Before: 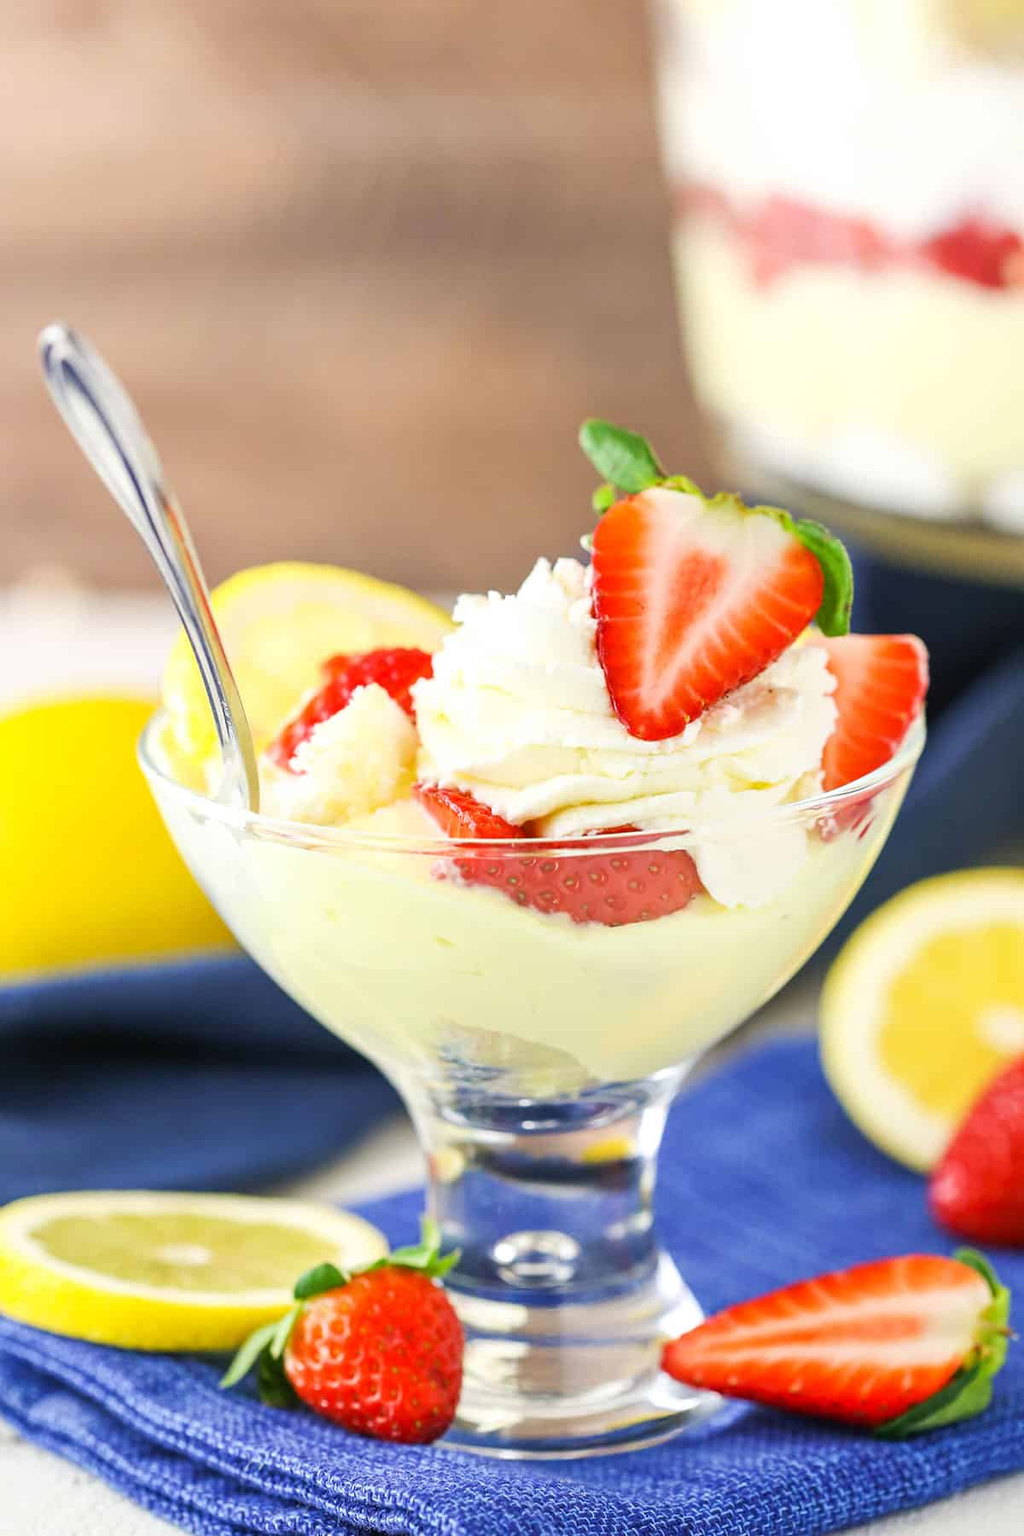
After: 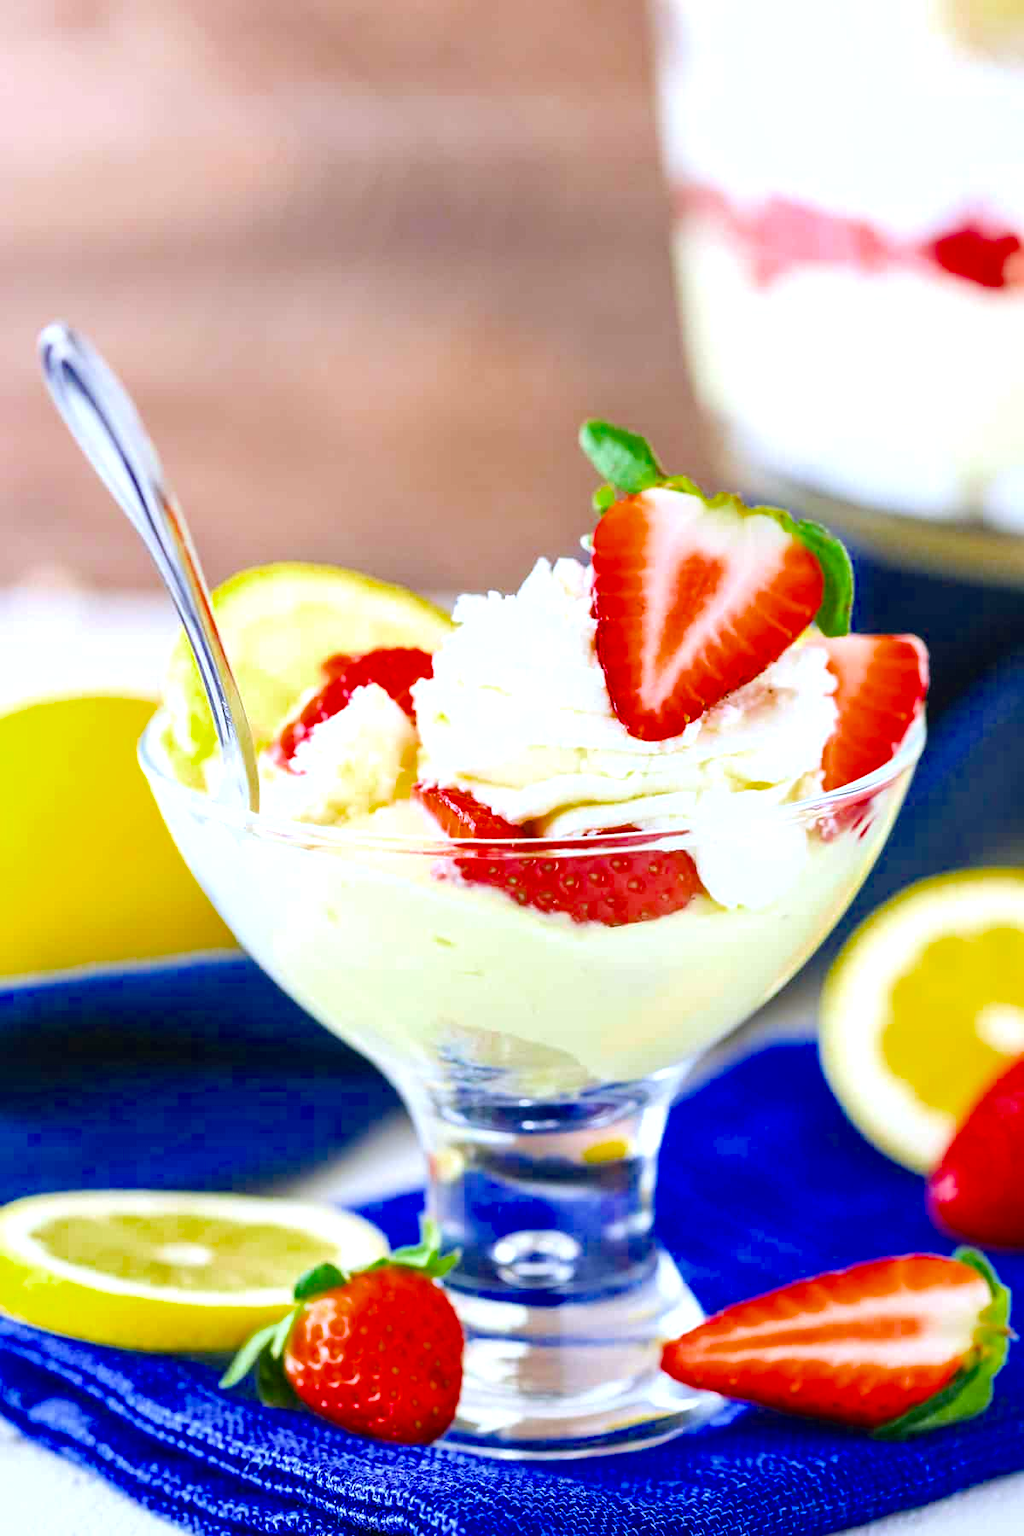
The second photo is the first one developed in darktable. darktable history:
color calibration: illuminant as shot in camera, x 0.37, y 0.382, temperature 4320.07 K
color balance rgb: perceptual saturation grading › global saturation 25.605%, perceptual brilliance grading › global brilliance 9.902%, perceptual brilliance grading › shadows 14.466%, global vibrance 16.253%, saturation formula JzAzBz (2021)
